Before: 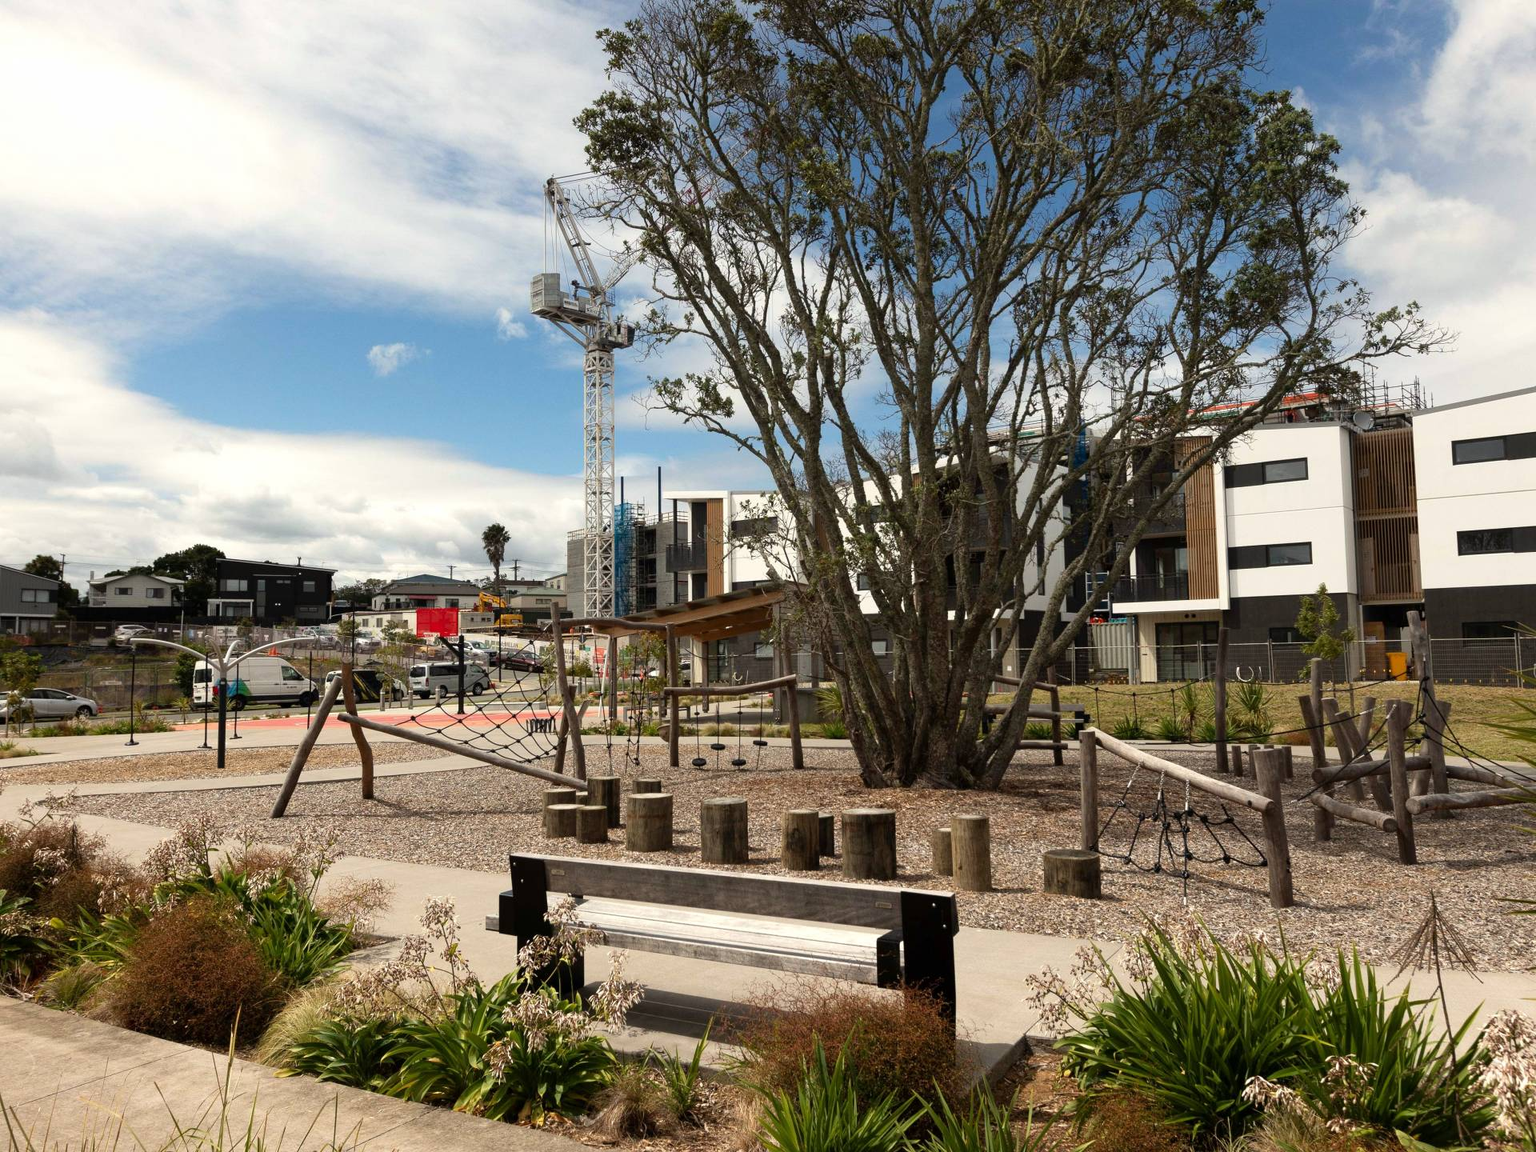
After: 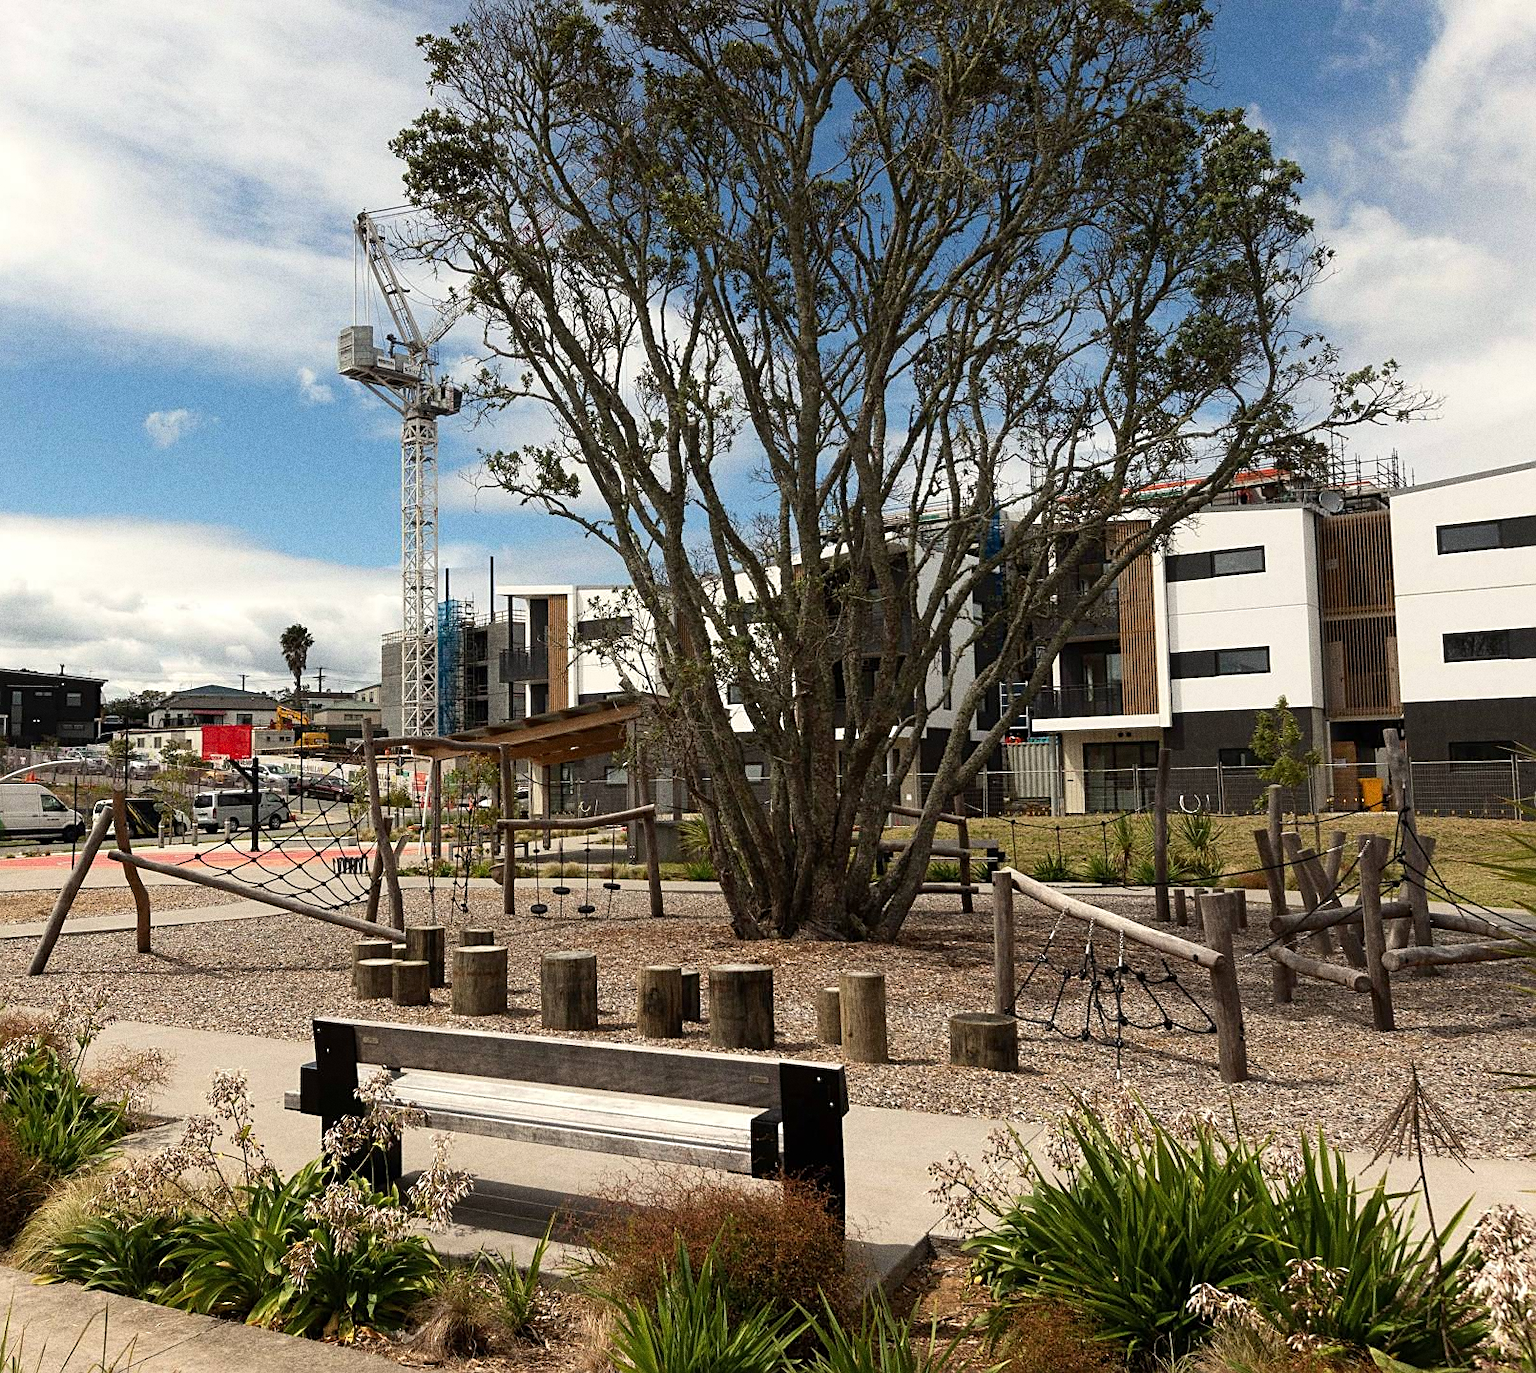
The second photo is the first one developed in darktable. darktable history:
crop: left 16.145%
grain: coarseness 0.09 ISO, strength 40%
sharpen: on, module defaults
